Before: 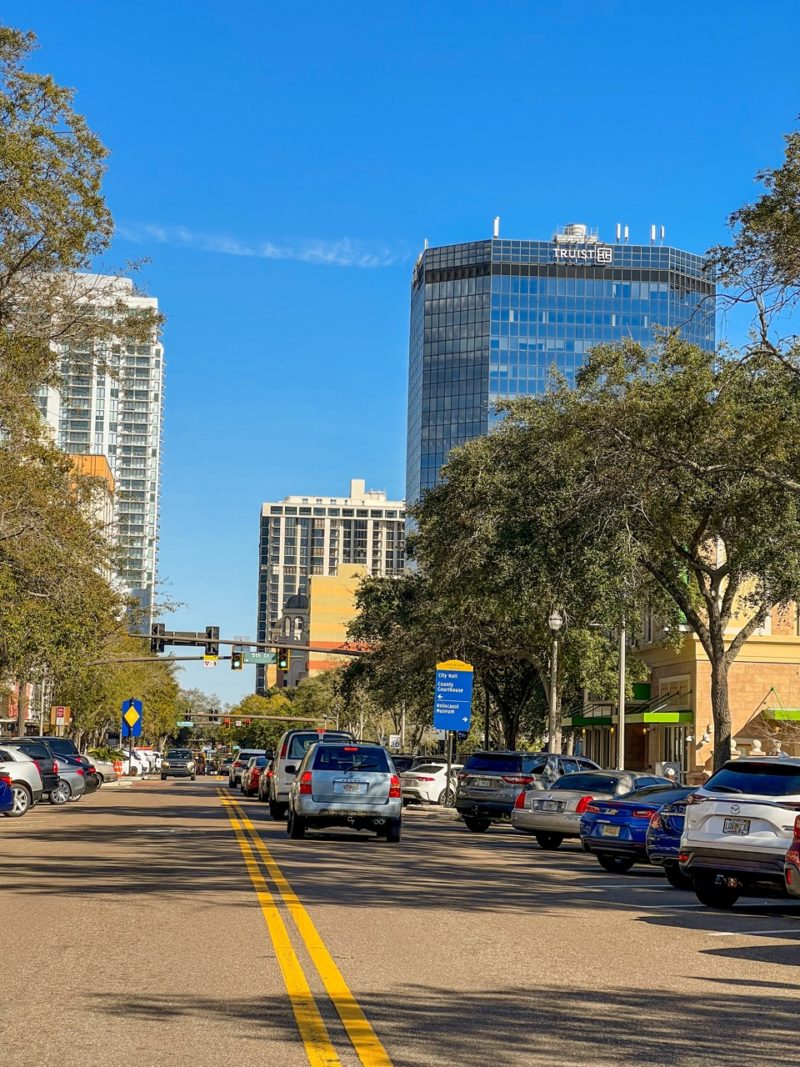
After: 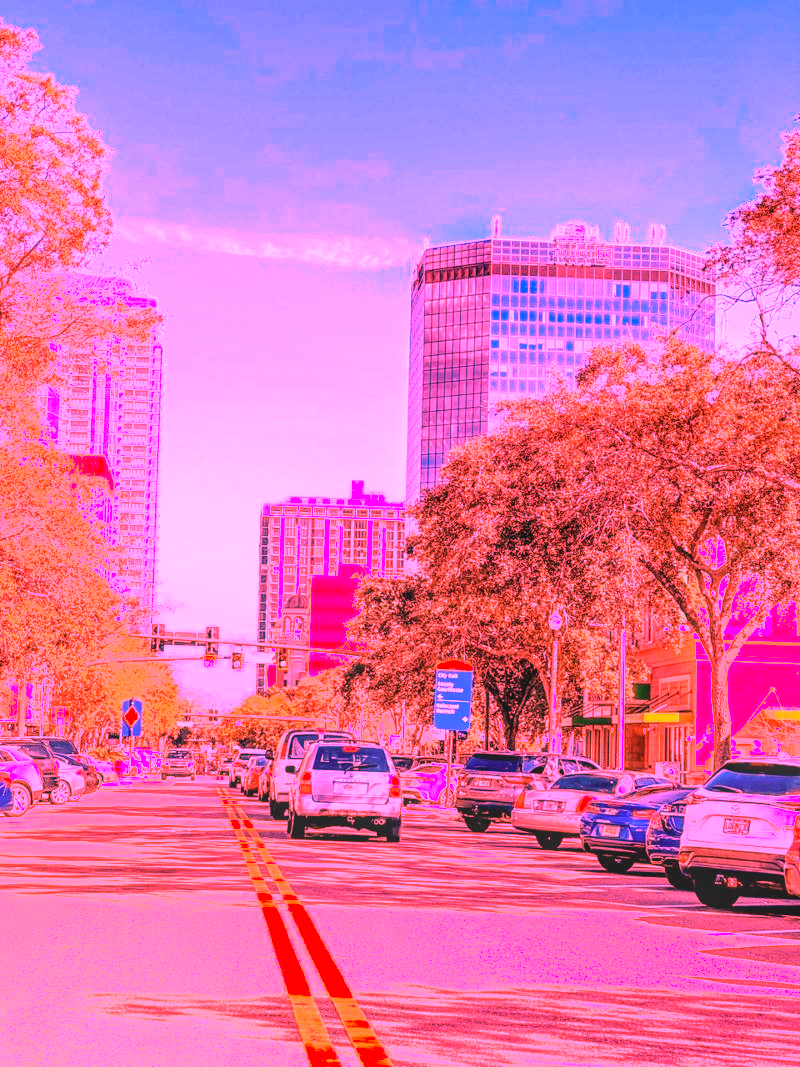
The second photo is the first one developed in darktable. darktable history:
local contrast: on, module defaults
white balance: red 4.26, blue 1.802
